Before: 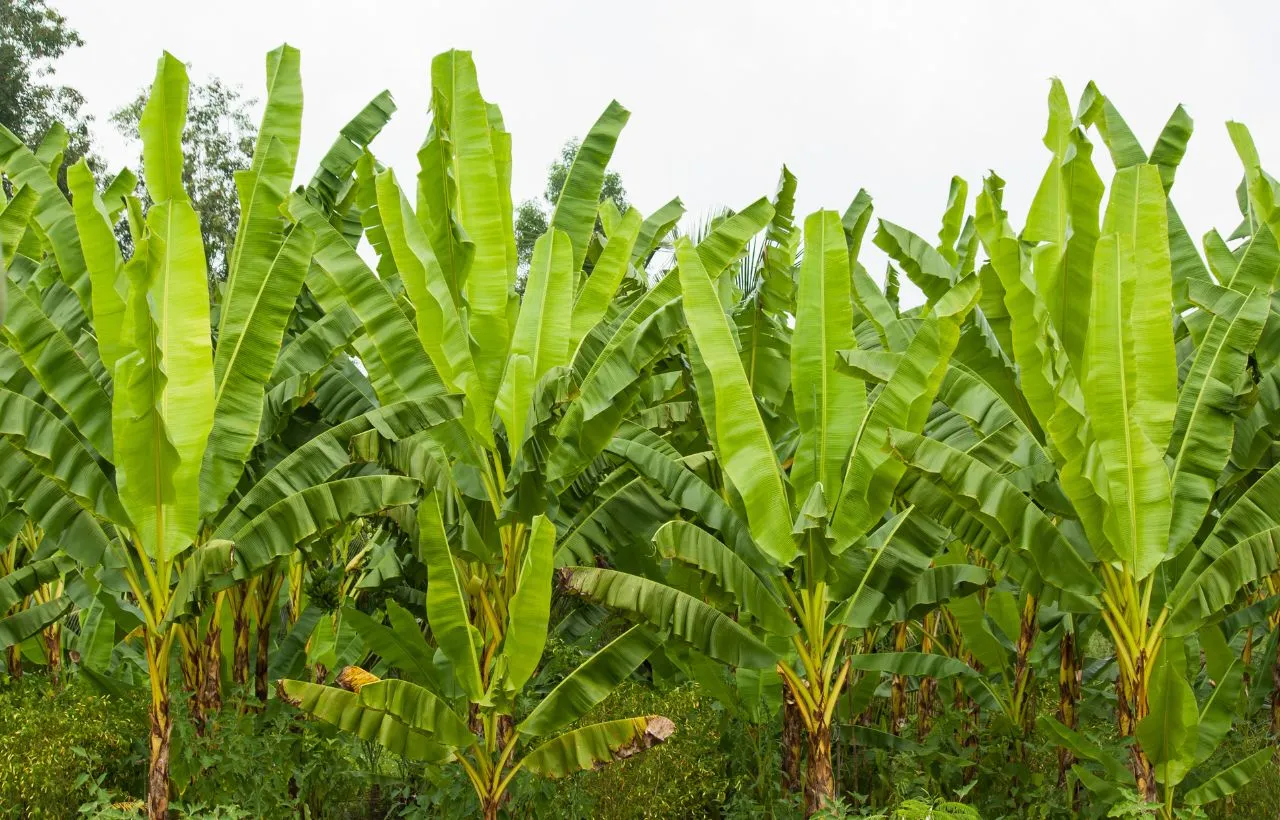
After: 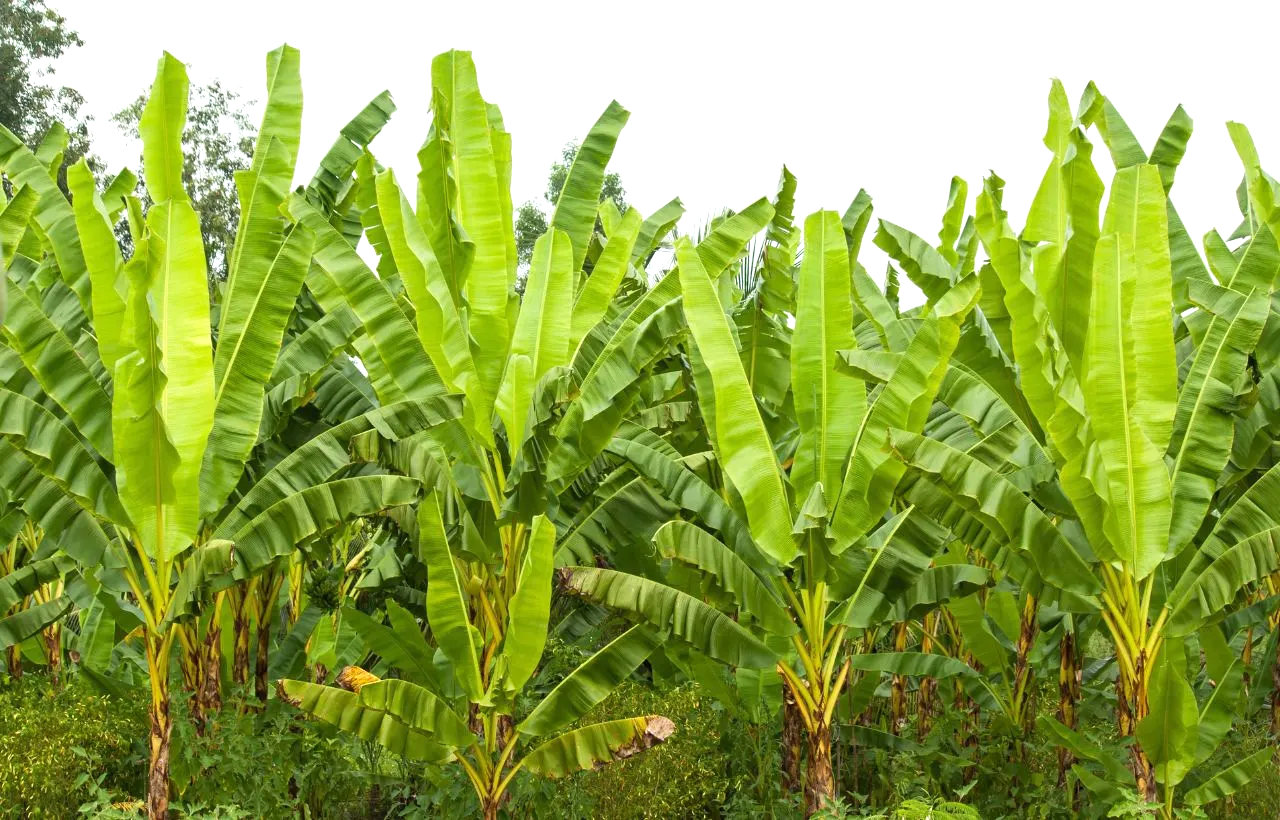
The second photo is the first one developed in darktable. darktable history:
exposure: exposure 0.378 EV, compensate exposure bias true, compensate highlight preservation false
